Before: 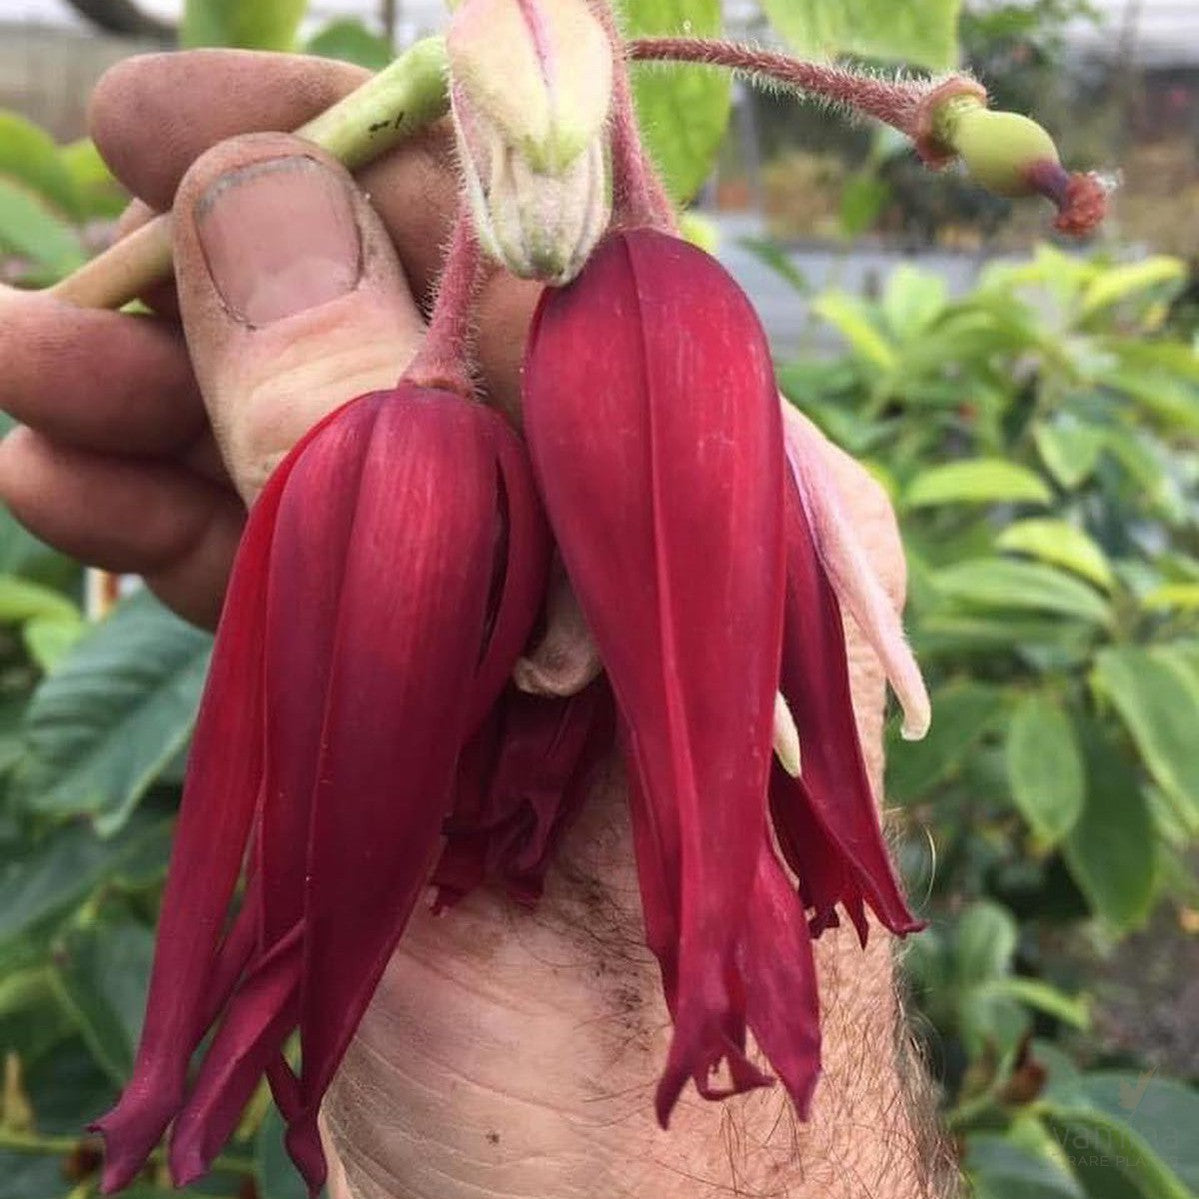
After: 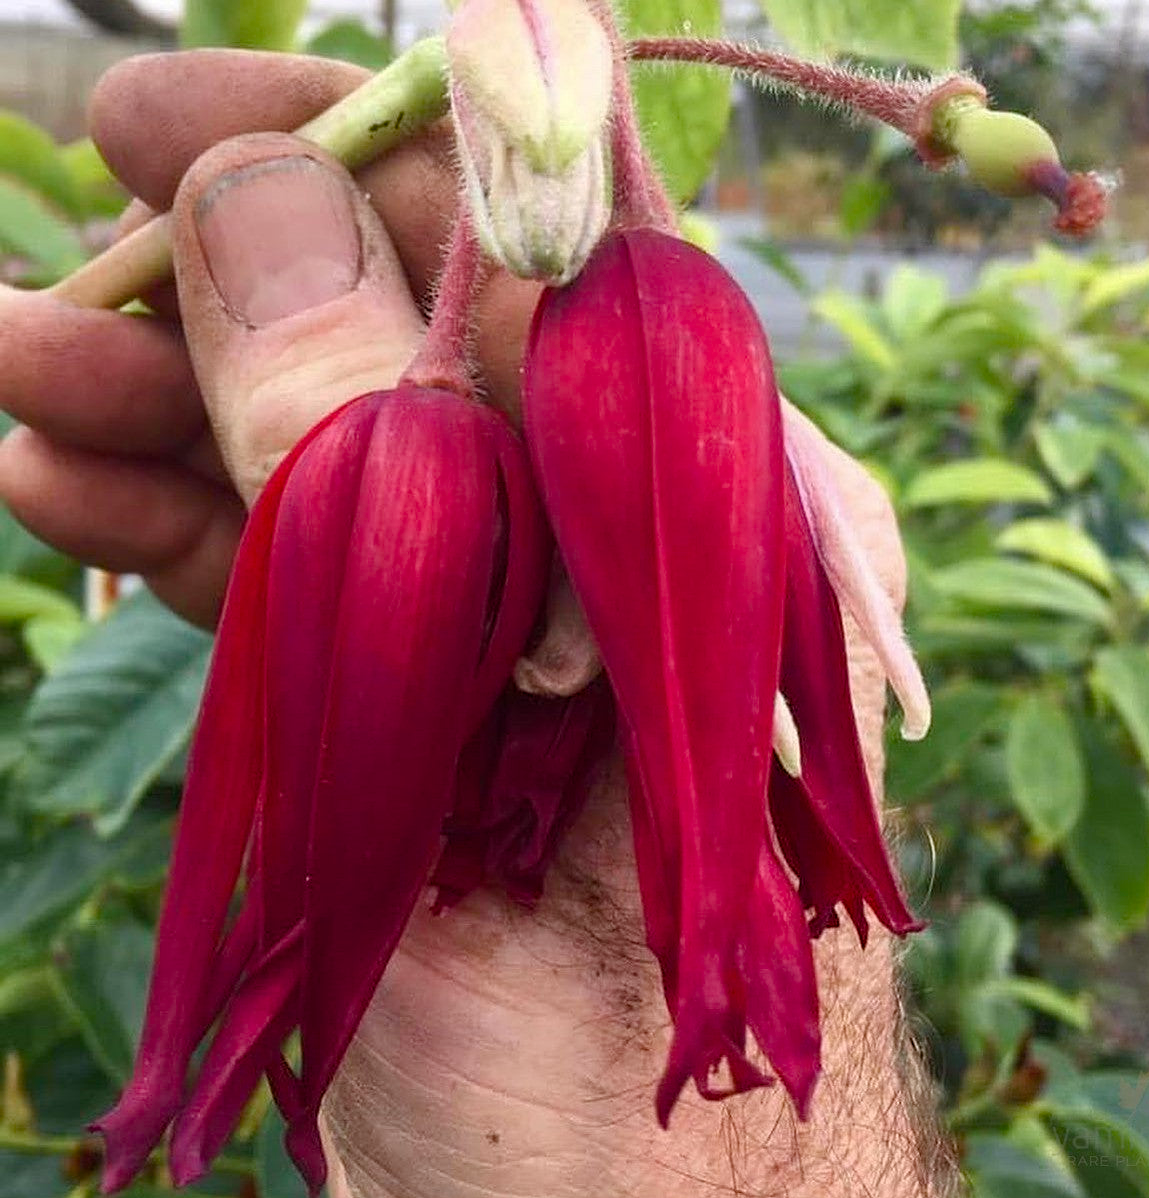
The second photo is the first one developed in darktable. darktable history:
color balance rgb: perceptual saturation grading › global saturation 20%, perceptual saturation grading › highlights -25%, perceptual saturation grading › shadows 25%
crop: right 4.126%, bottom 0.031%
sharpen: amount 0.2
